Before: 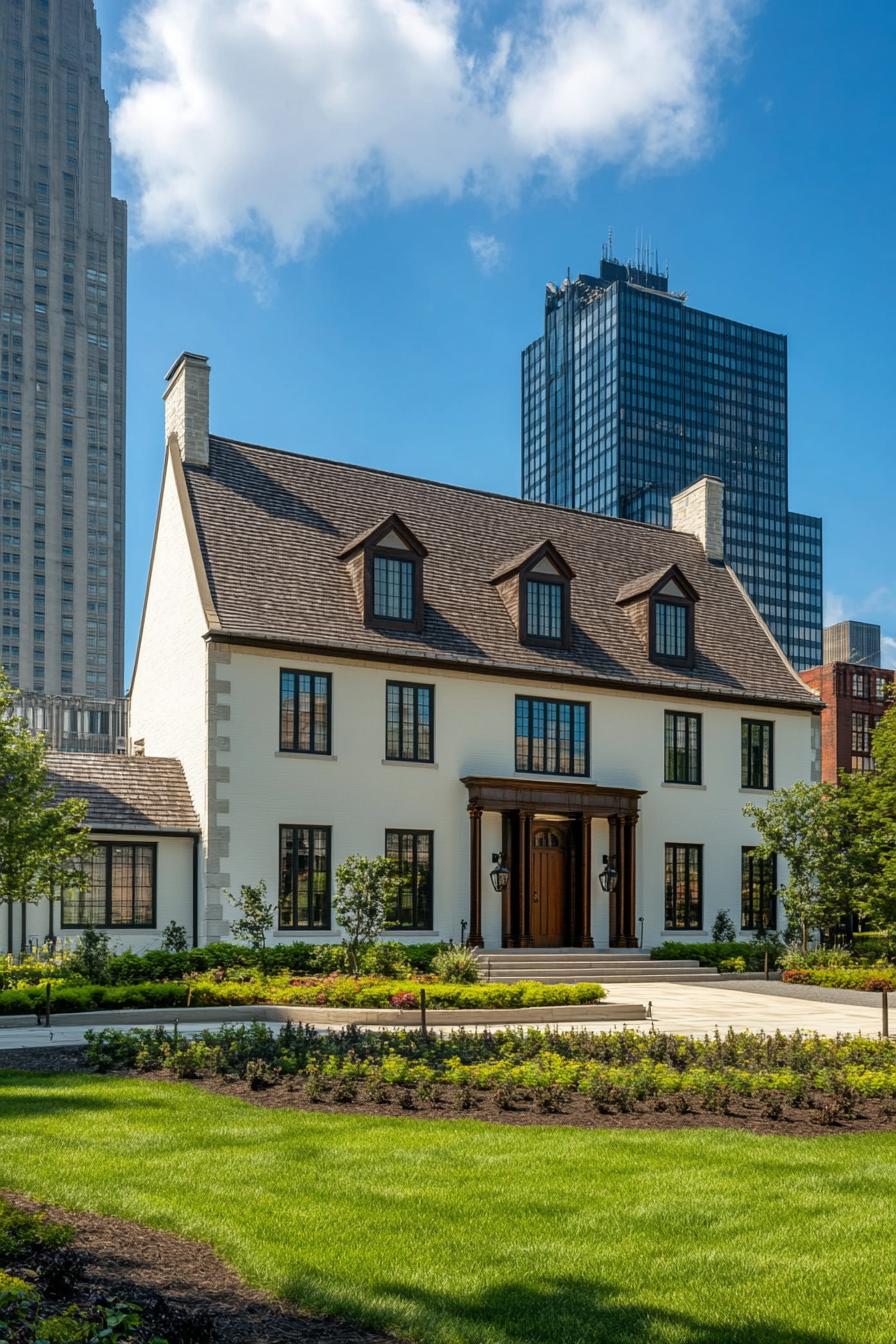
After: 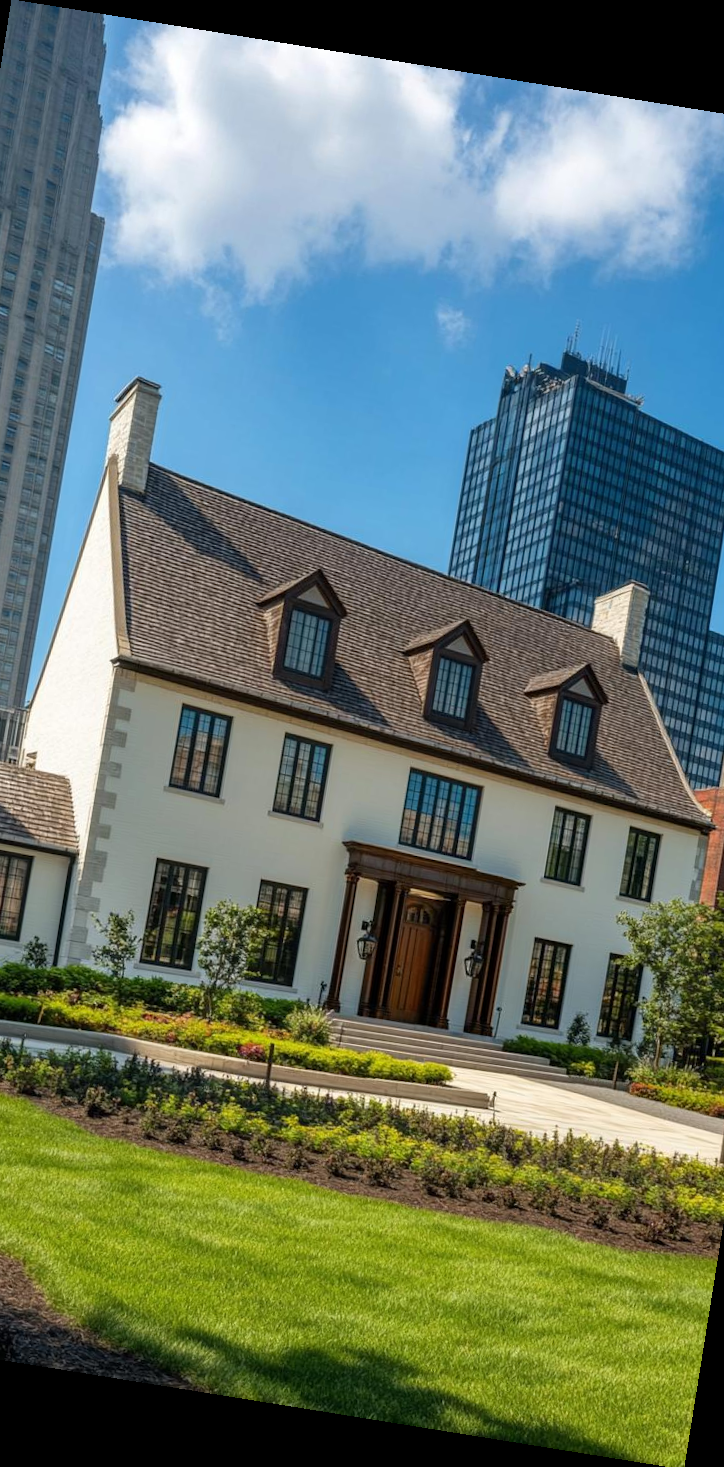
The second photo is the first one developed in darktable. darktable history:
crop and rotate: left 18.442%, right 15.508%
rotate and perspective: rotation 9.12°, automatic cropping off
